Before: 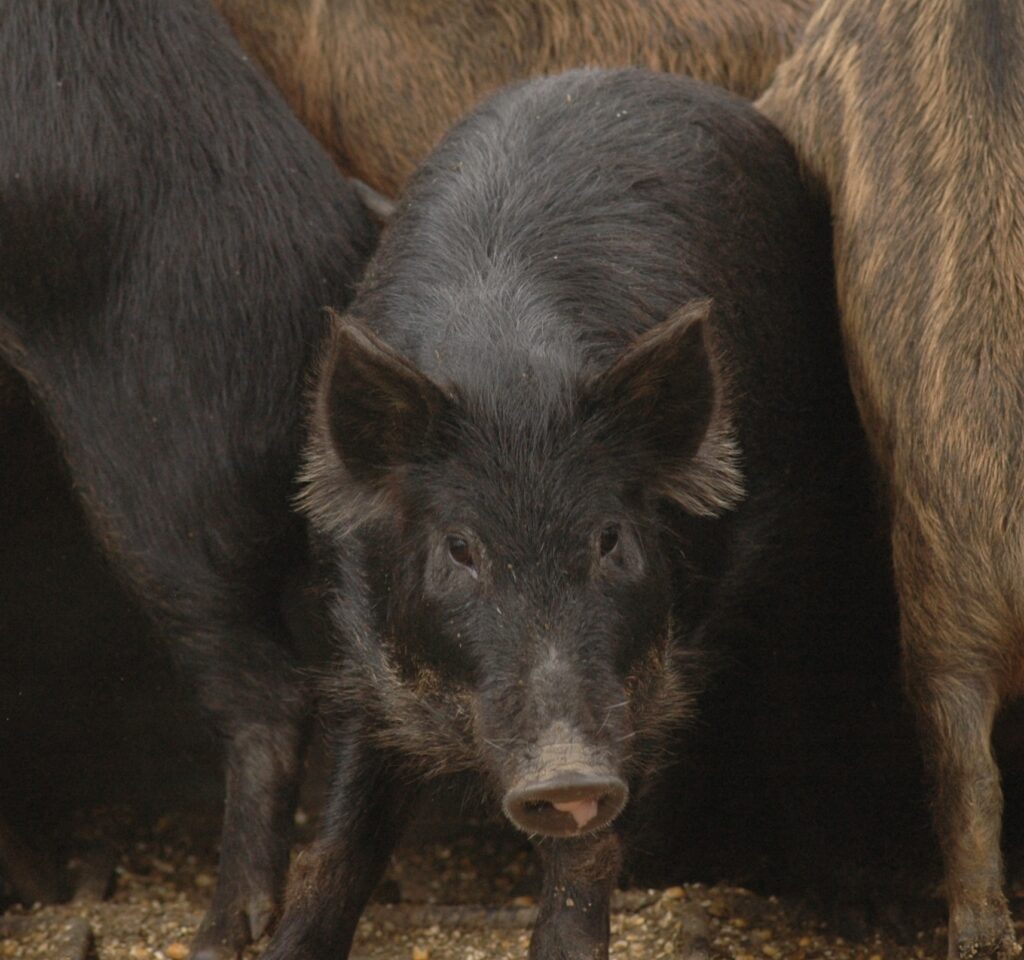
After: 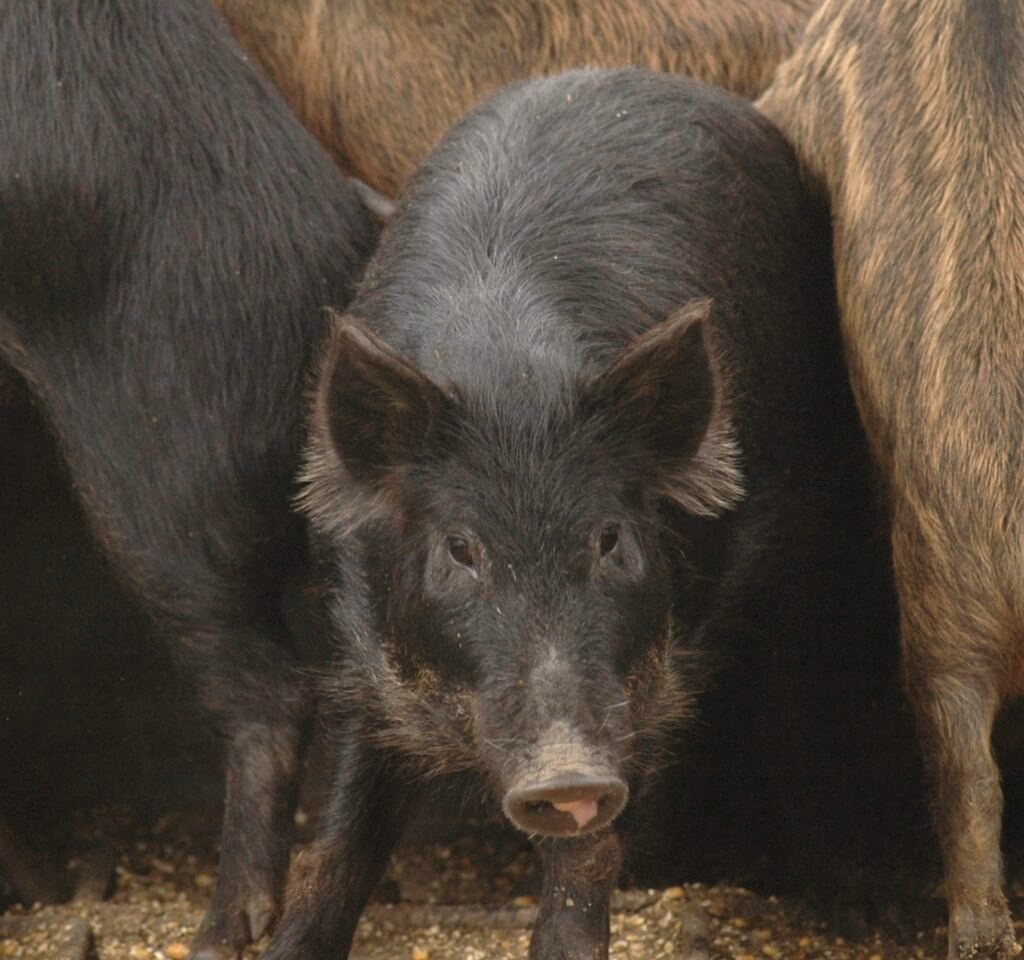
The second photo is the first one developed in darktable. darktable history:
exposure: exposure 0.606 EV, compensate exposure bias true, compensate highlight preservation false
